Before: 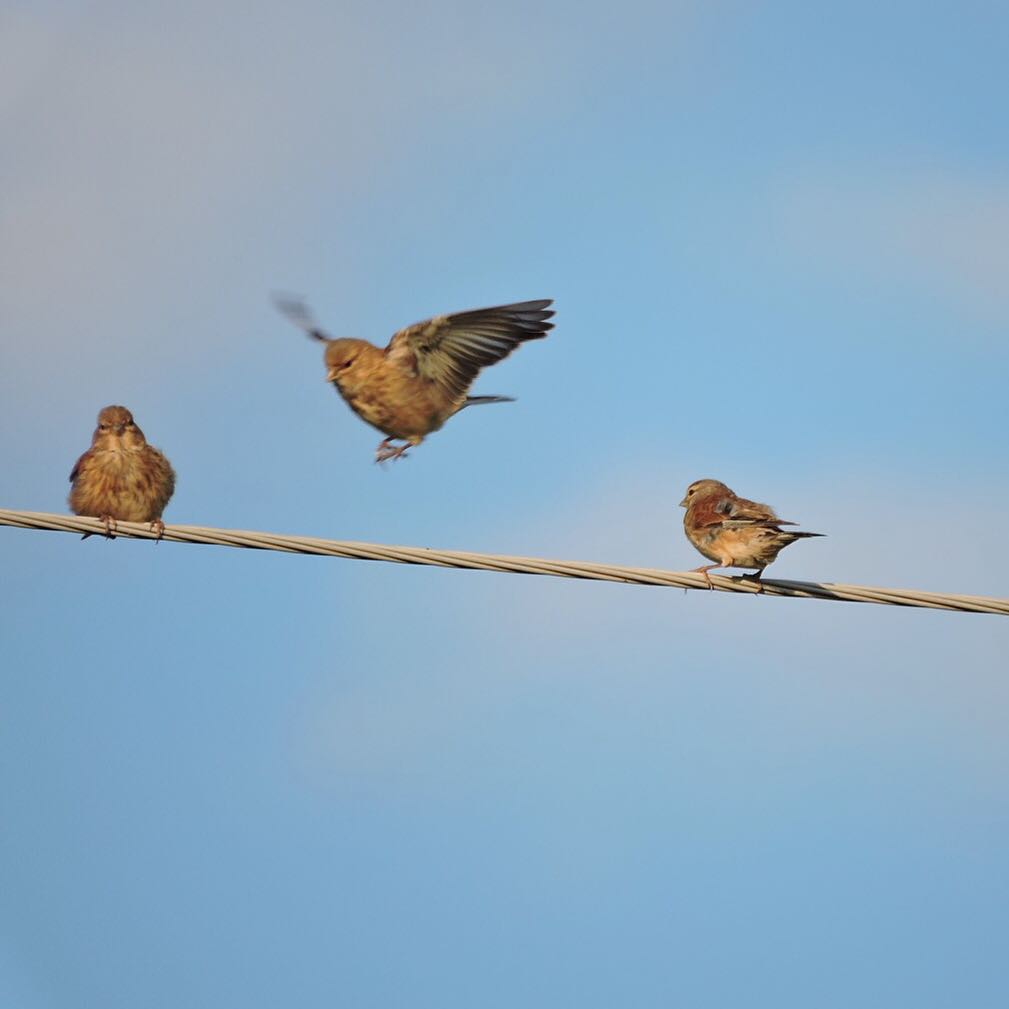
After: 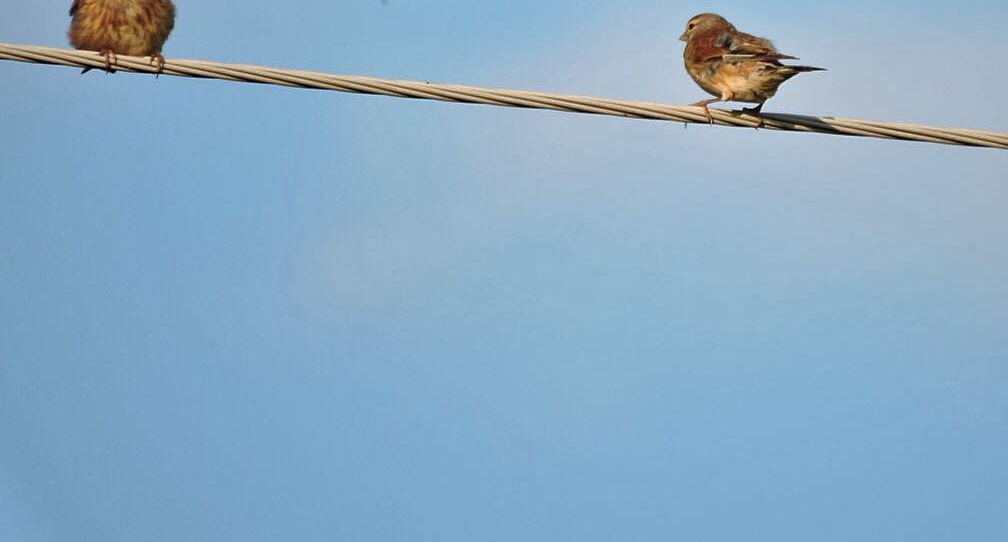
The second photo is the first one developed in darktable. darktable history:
local contrast: mode bilateral grid, contrast 20, coarseness 50, detail 171%, midtone range 0.2
crop and rotate: top 46.237%
